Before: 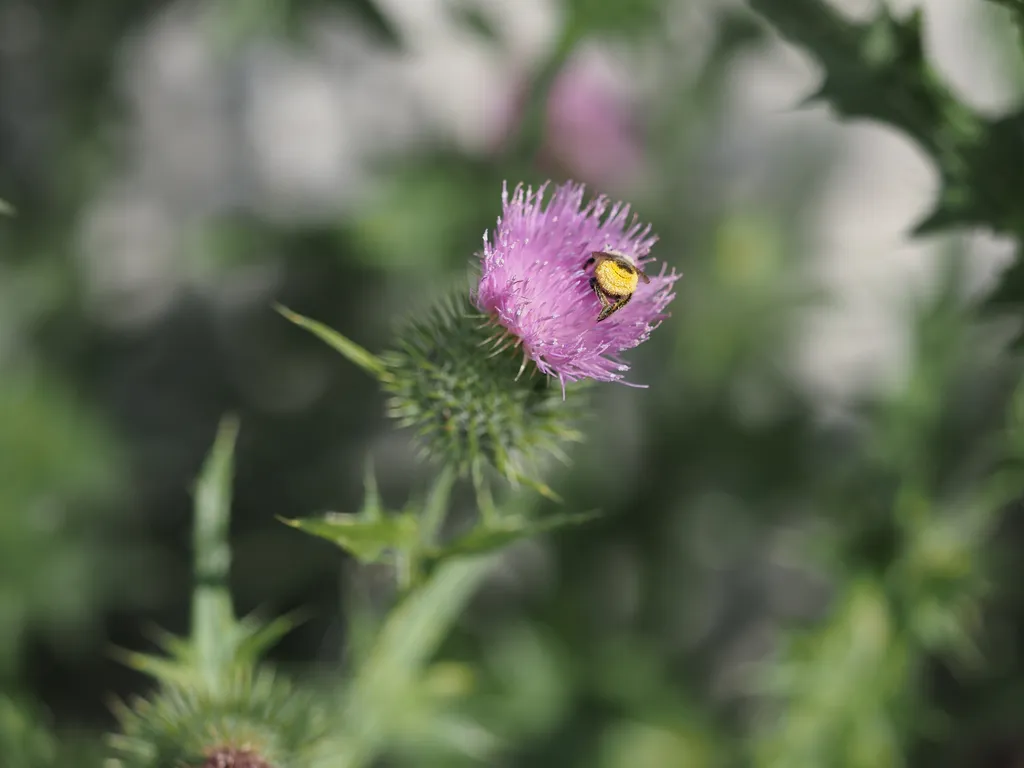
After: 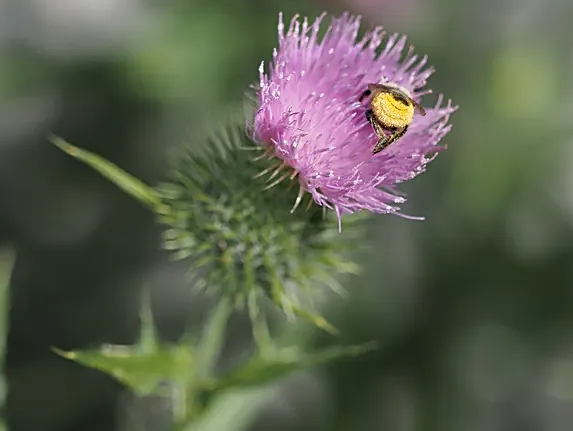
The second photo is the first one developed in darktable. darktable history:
crop and rotate: left 21.954%, top 21.997%, right 22.037%, bottom 21.864%
sharpen: on, module defaults
